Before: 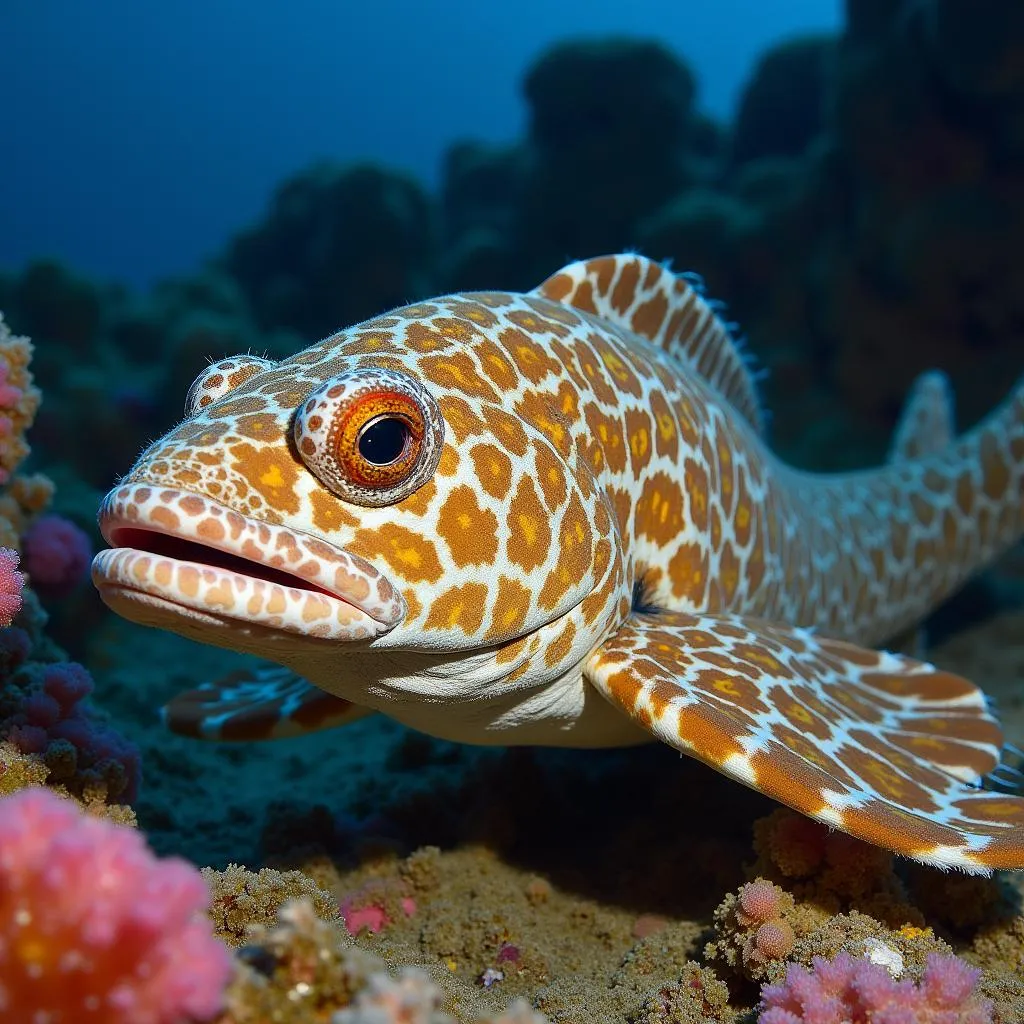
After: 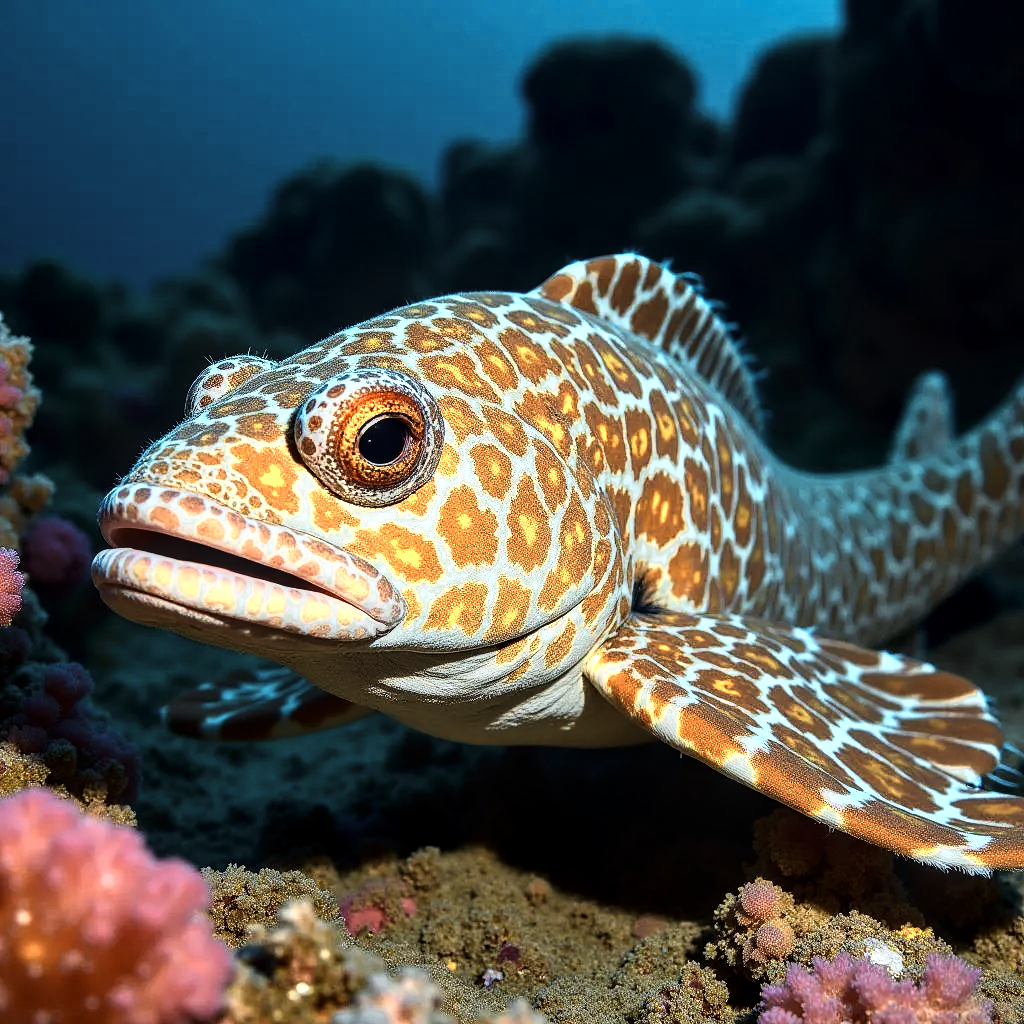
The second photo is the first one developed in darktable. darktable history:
color zones: curves: ch0 [(0.018, 0.548) (0.197, 0.654) (0.425, 0.447) (0.605, 0.658) (0.732, 0.579)]; ch1 [(0.105, 0.531) (0.224, 0.531) (0.386, 0.39) (0.618, 0.456) (0.732, 0.456) (0.956, 0.421)]; ch2 [(0.039, 0.583) (0.215, 0.465) (0.399, 0.544) (0.465, 0.548) (0.614, 0.447) (0.724, 0.43) (0.882, 0.623) (0.956, 0.632)]
local contrast: on, module defaults
tone curve: curves: ch0 [(0, 0) (0.137, 0.063) (0.255, 0.176) (0.502, 0.502) (0.749, 0.839) (1, 1)], color space Lab, linked channels, preserve colors none
white balance: red 0.986, blue 1.01
velvia: on, module defaults
